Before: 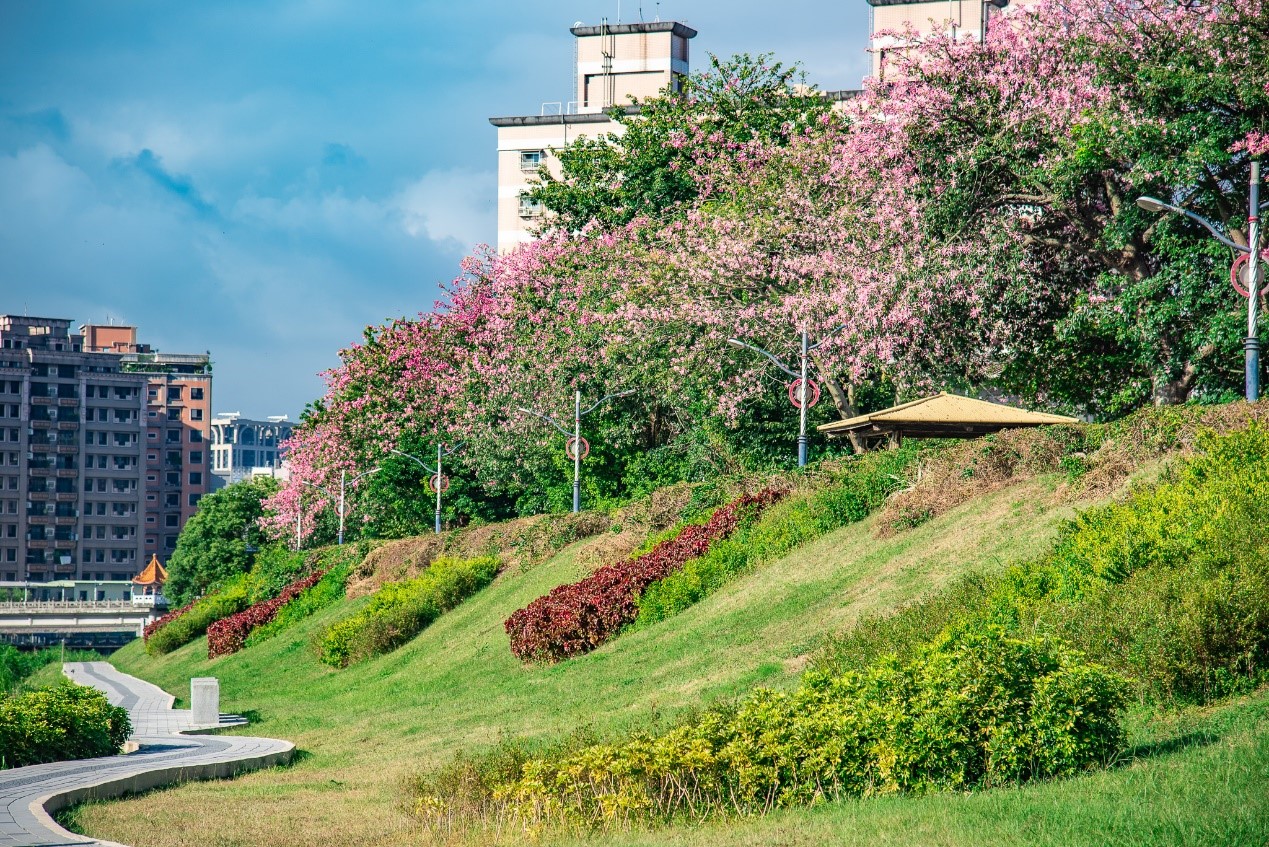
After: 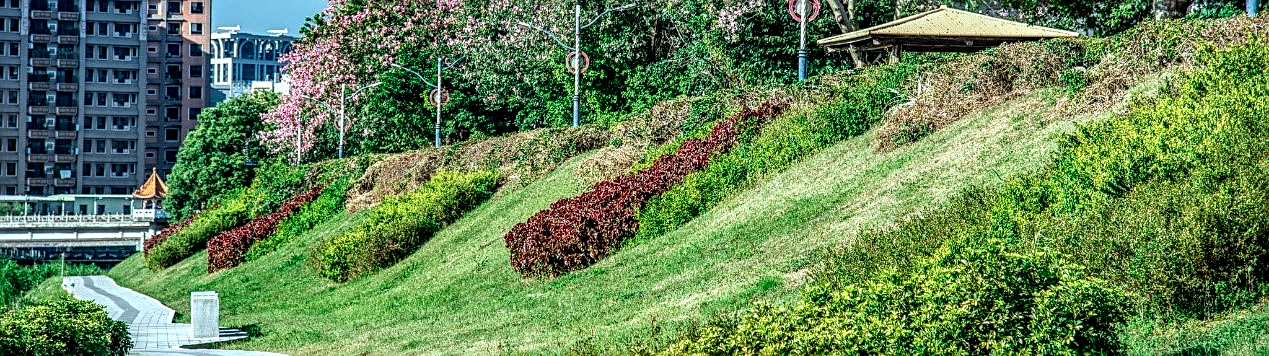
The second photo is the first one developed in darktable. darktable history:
local contrast: highlights 16%, detail 185%
color correction: highlights a* -10.35, highlights b* -10.07
sharpen: on, module defaults
tone equalizer: on, module defaults
crop: top 45.605%, bottom 12.283%
